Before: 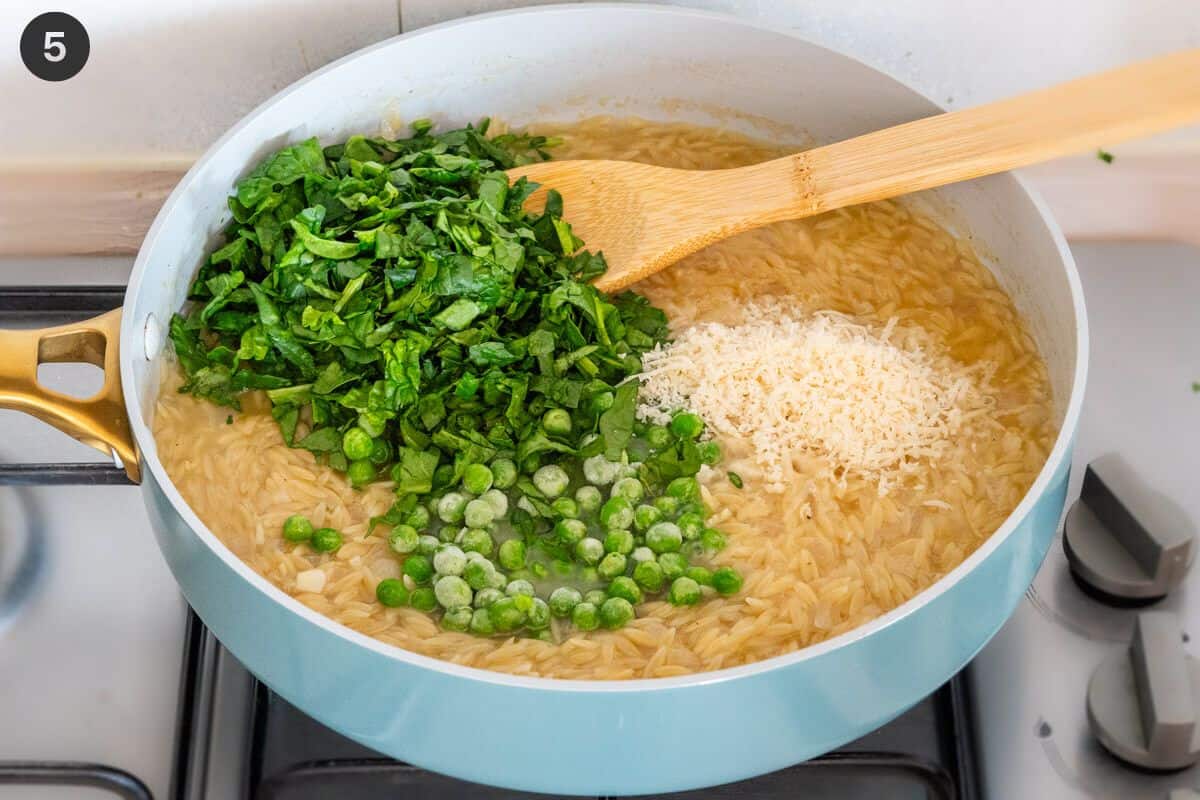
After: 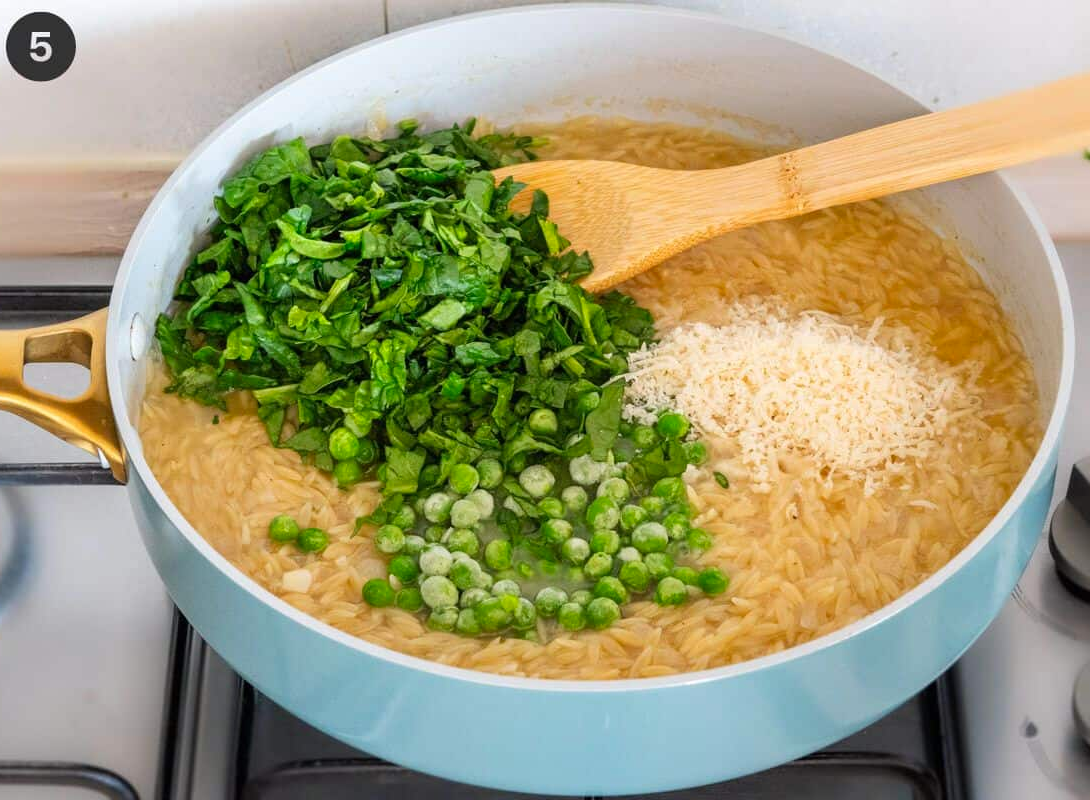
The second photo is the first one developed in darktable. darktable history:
crop and rotate: left 1.182%, right 7.948%
color correction: highlights b* -0.022, saturation 1.07
